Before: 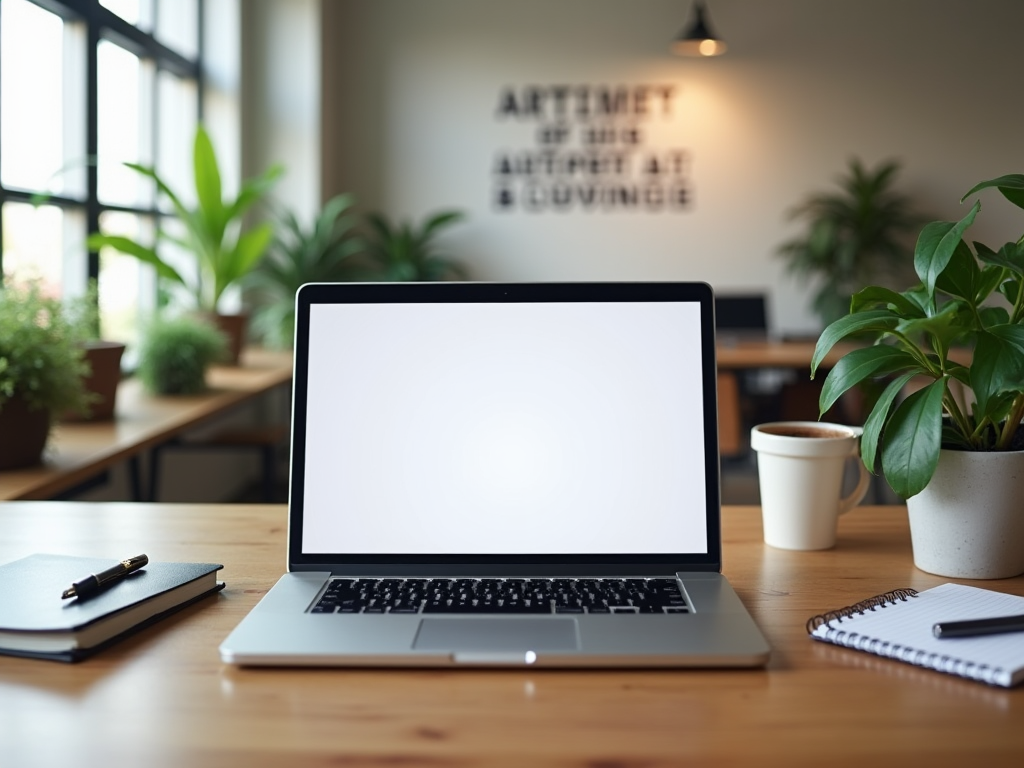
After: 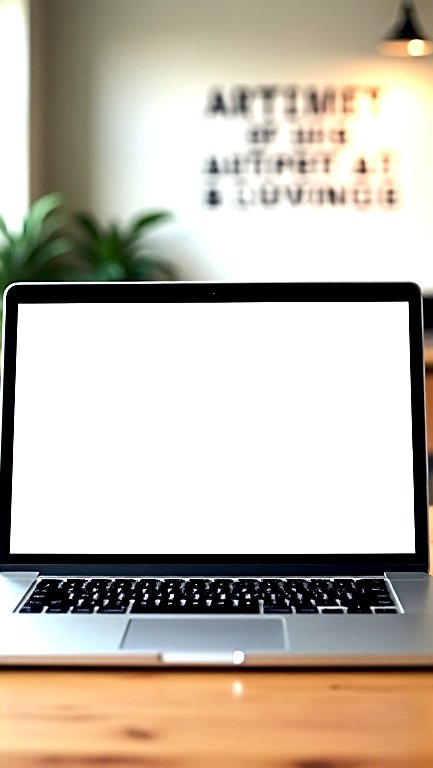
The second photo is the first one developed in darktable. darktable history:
crop: left 28.564%, right 29.099%
sharpen: amount 0.494
tone equalizer: -8 EV -0.761 EV, -7 EV -0.69 EV, -6 EV -0.615 EV, -5 EV -0.377 EV, -3 EV 0.373 EV, -2 EV 0.6 EV, -1 EV 0.68 EV, +0 EV 0.755 EV, edges refinement/feathering 500, mask exposure compensation -1.57 EV, preserve details no
shadows and highlights: radius 120.48, shadows 21.58, white point adjustment -9.59, highlights -14.38, soften with gaussian
exposure: black level correction 0.01, exposure 1 EV, compensate highlight preservation false
